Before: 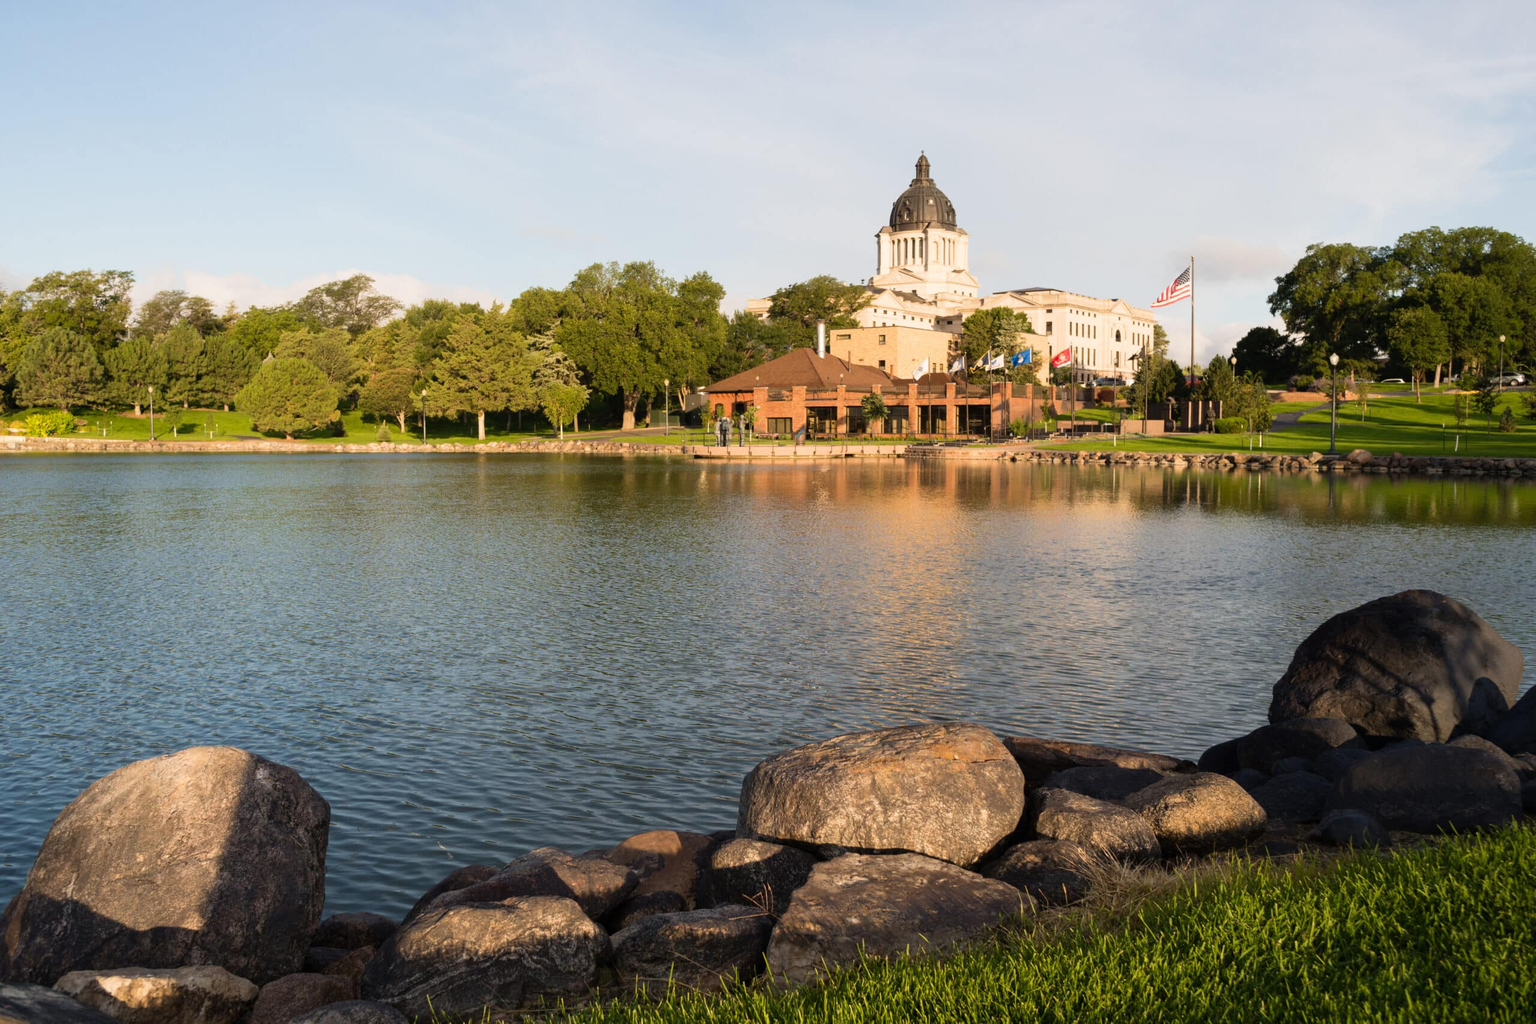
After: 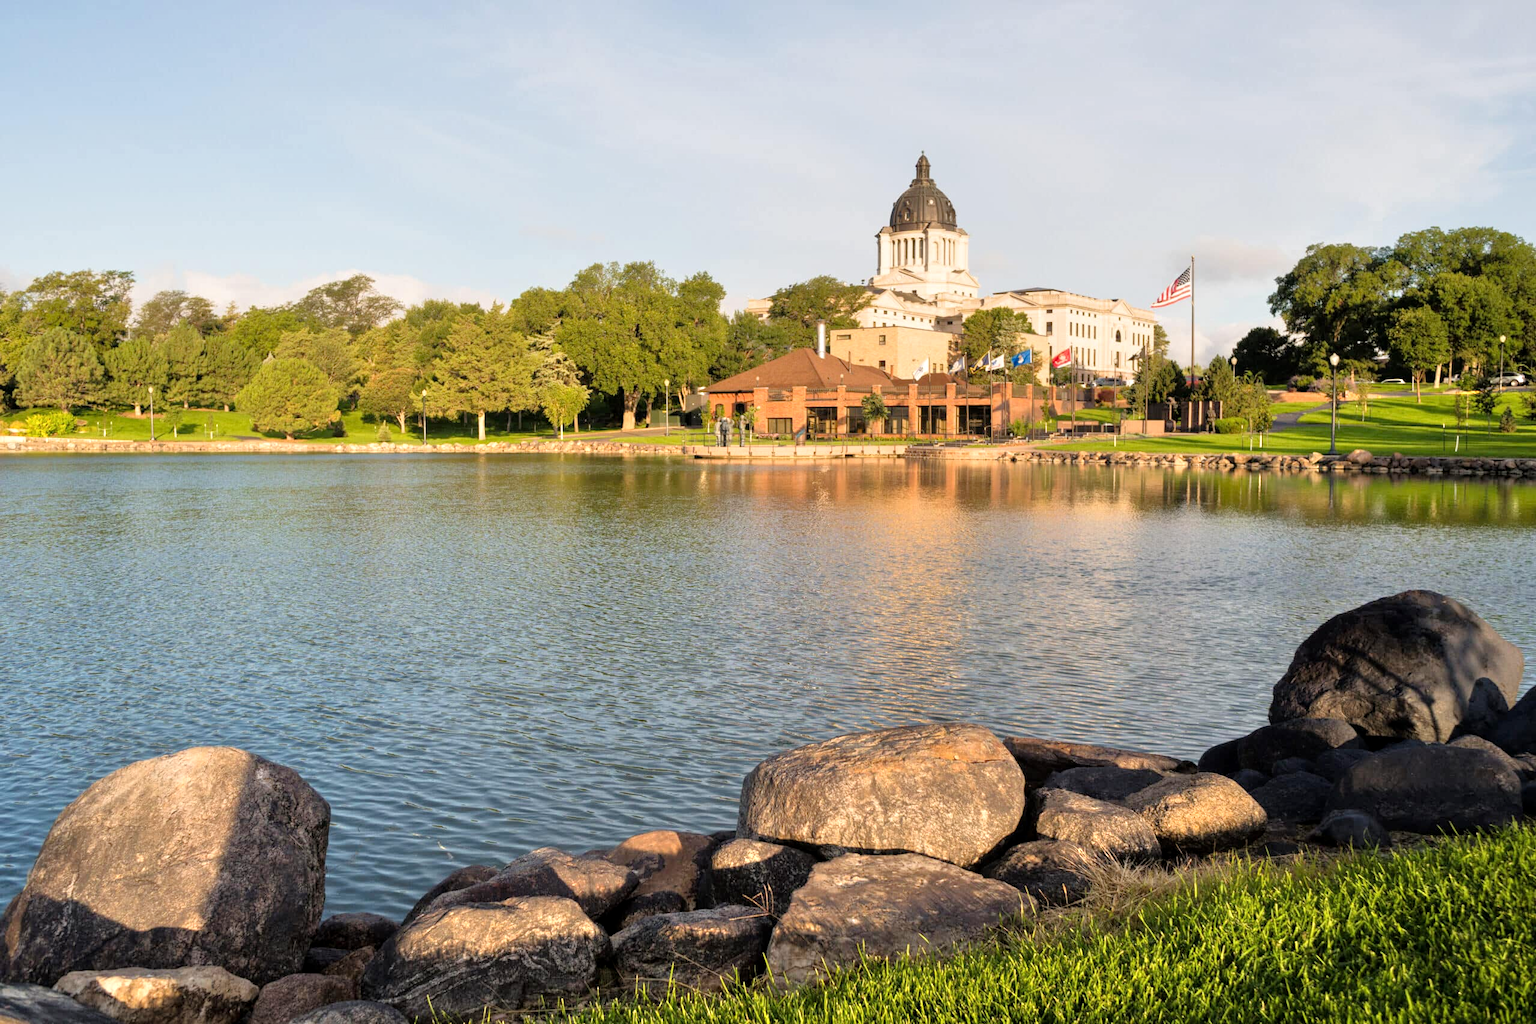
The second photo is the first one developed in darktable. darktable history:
local contrast: highlights 100%, shadows 100%, detail 120%, midtone range 0.2
tone equalizer: -7 EV 0.15 EV, -6 EV 0.6 EV, -5 EV 1.15 EV, -4 EV 1.33 EV, -3 EV 1.15 EV, -2 EV 0.6 EV, -1 EV 0.15 EV, mask exposure compensation -0.5 EV
